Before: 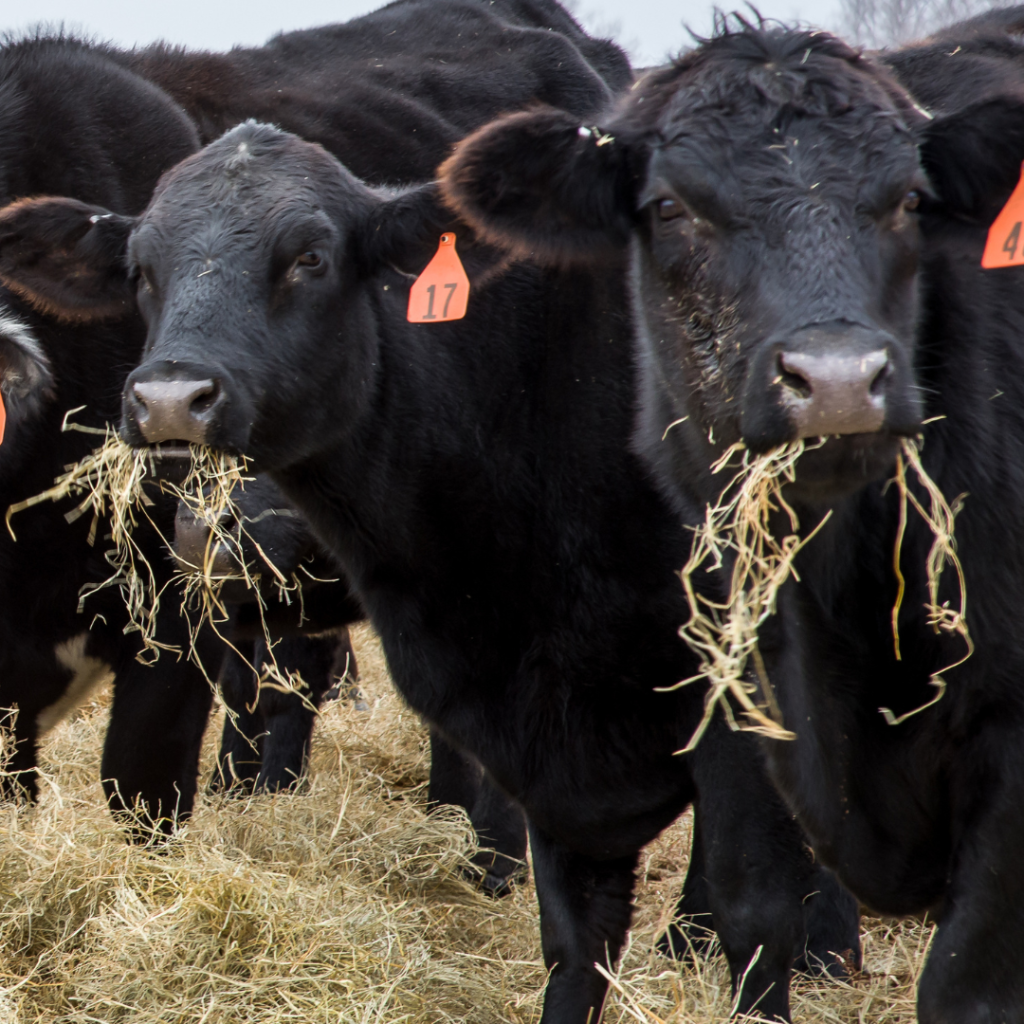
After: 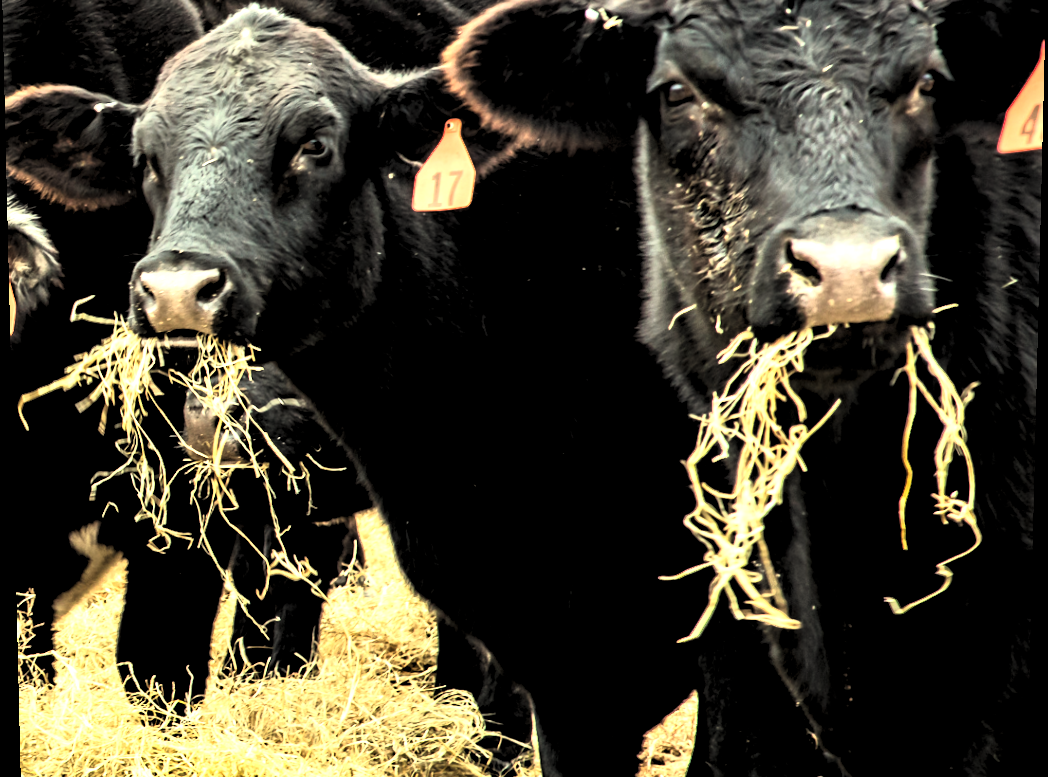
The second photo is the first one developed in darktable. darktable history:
rotate and perspective: lens shift (vertical) 0.048, lens shift (horizontal) -0.024, automatic cropping off
rgb levels: levels [[0.029, 0.461, 0.922], [0, 0.5, 1], [0, 0.5, 1]]
exposure: black level correction 0, exposure 1.379 EV, compensate exposure bias true, compensate highlight preservation false
white balance: red 1.08, blue 0.791
contrast equalizer: y [[0.5, 0.501, 0.525, 0.597, 0.58, 0.514], [0.5 ×6], [0.5 ×6], [0 ×6], [0 ×6]]
crop and rotate: top 12.5%, bottom 12.5%
tone curve: curves: ch0 [(0, 0) (0.042, 0.01) (0.223, 0.123) (0.59, 0.574) (0.802, 0.868) (1, 1)], color space Lab, linked channels, preserve colors none
color calibration: output R [1.003, 0.027, -0.041, 0], output G [-0.018, 1.043, -0.038, 0], output B [0.071, -0.086, 1.017, 0], illuminant as shot in camera, x 0.359, y 0.362, temperature 4570.54 K
